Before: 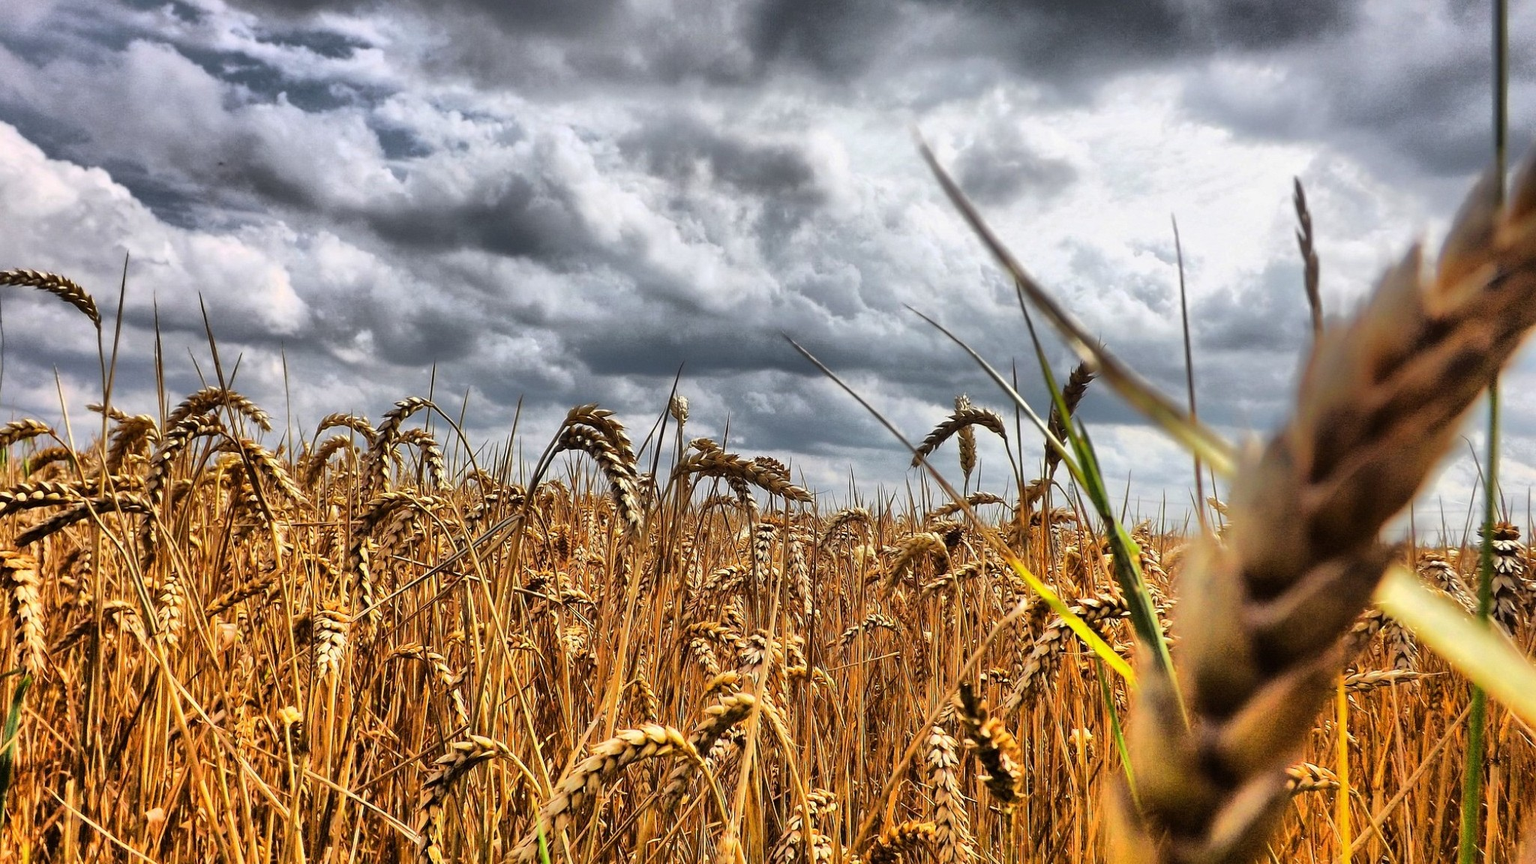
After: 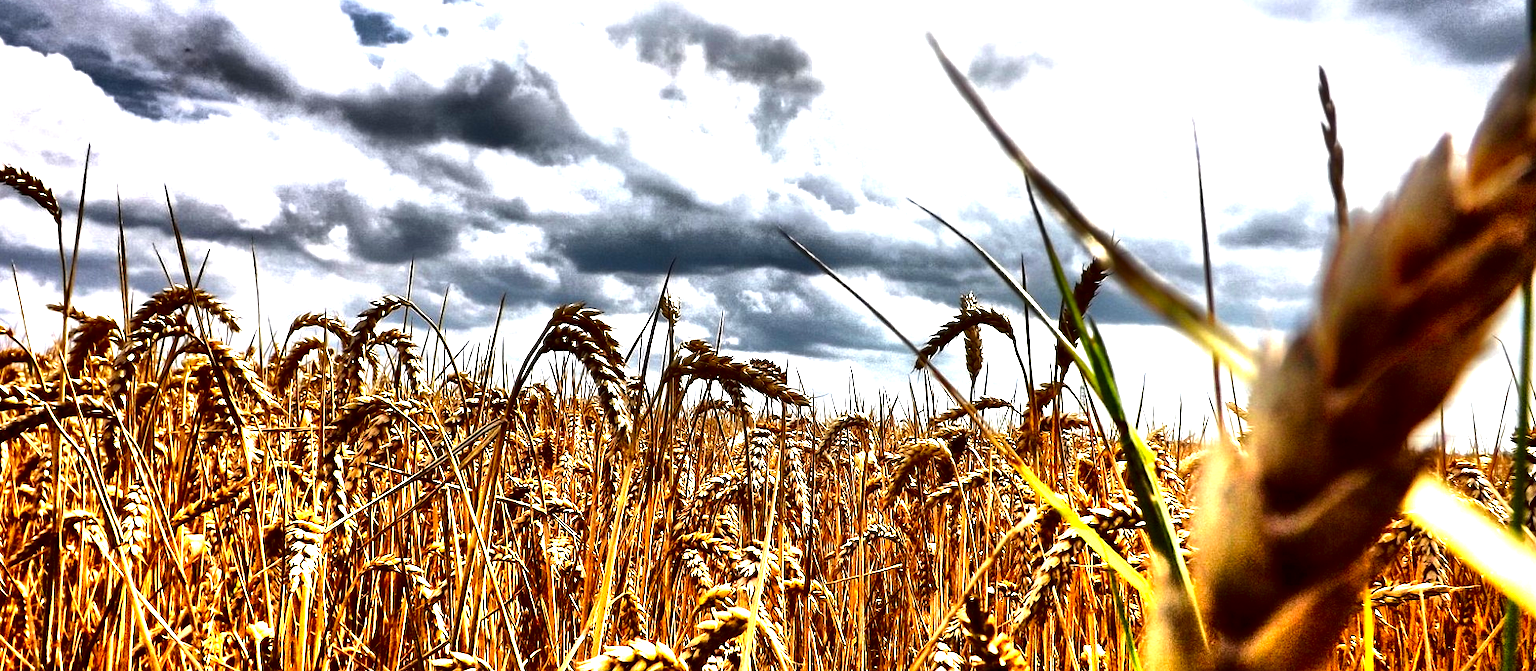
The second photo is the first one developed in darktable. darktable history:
crop and rotate: left 2.791%, top 13.522%, right 2.204%, bottom 12.662%
exposure: black level correction 0.001, exposure 1.312 EV, compensate highlight preservation false
contrast brightness saturation: contrast 0.086, brightness -0.599, saturation 0.174
